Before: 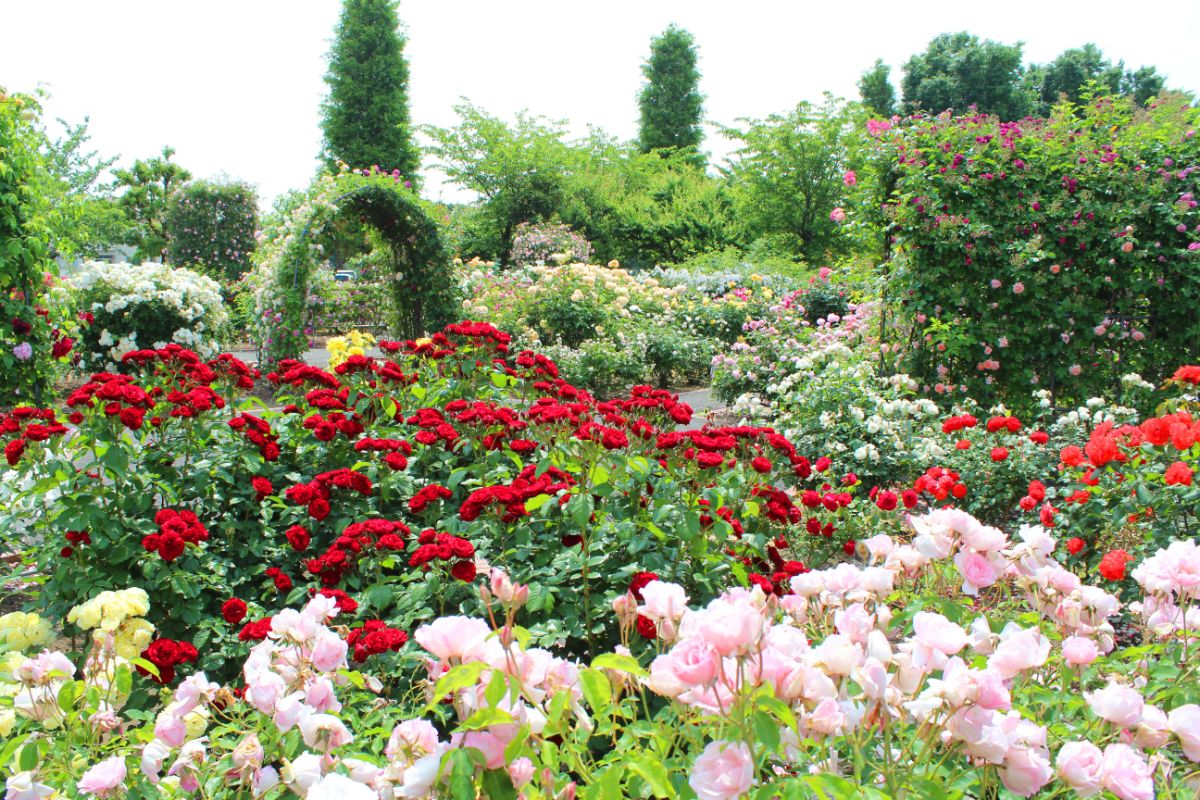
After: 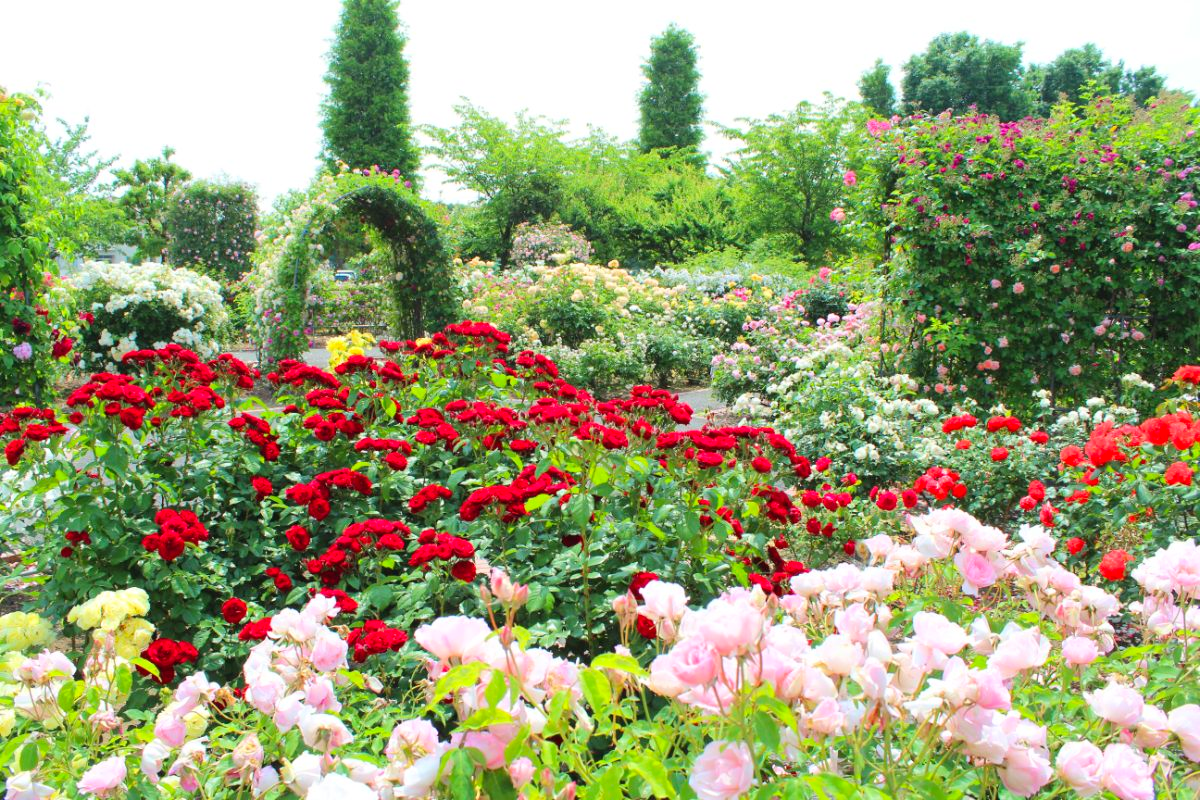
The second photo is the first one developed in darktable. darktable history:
contrast brightness saturation: contrast 0.072, brightness 0.08, saturation 0.176
